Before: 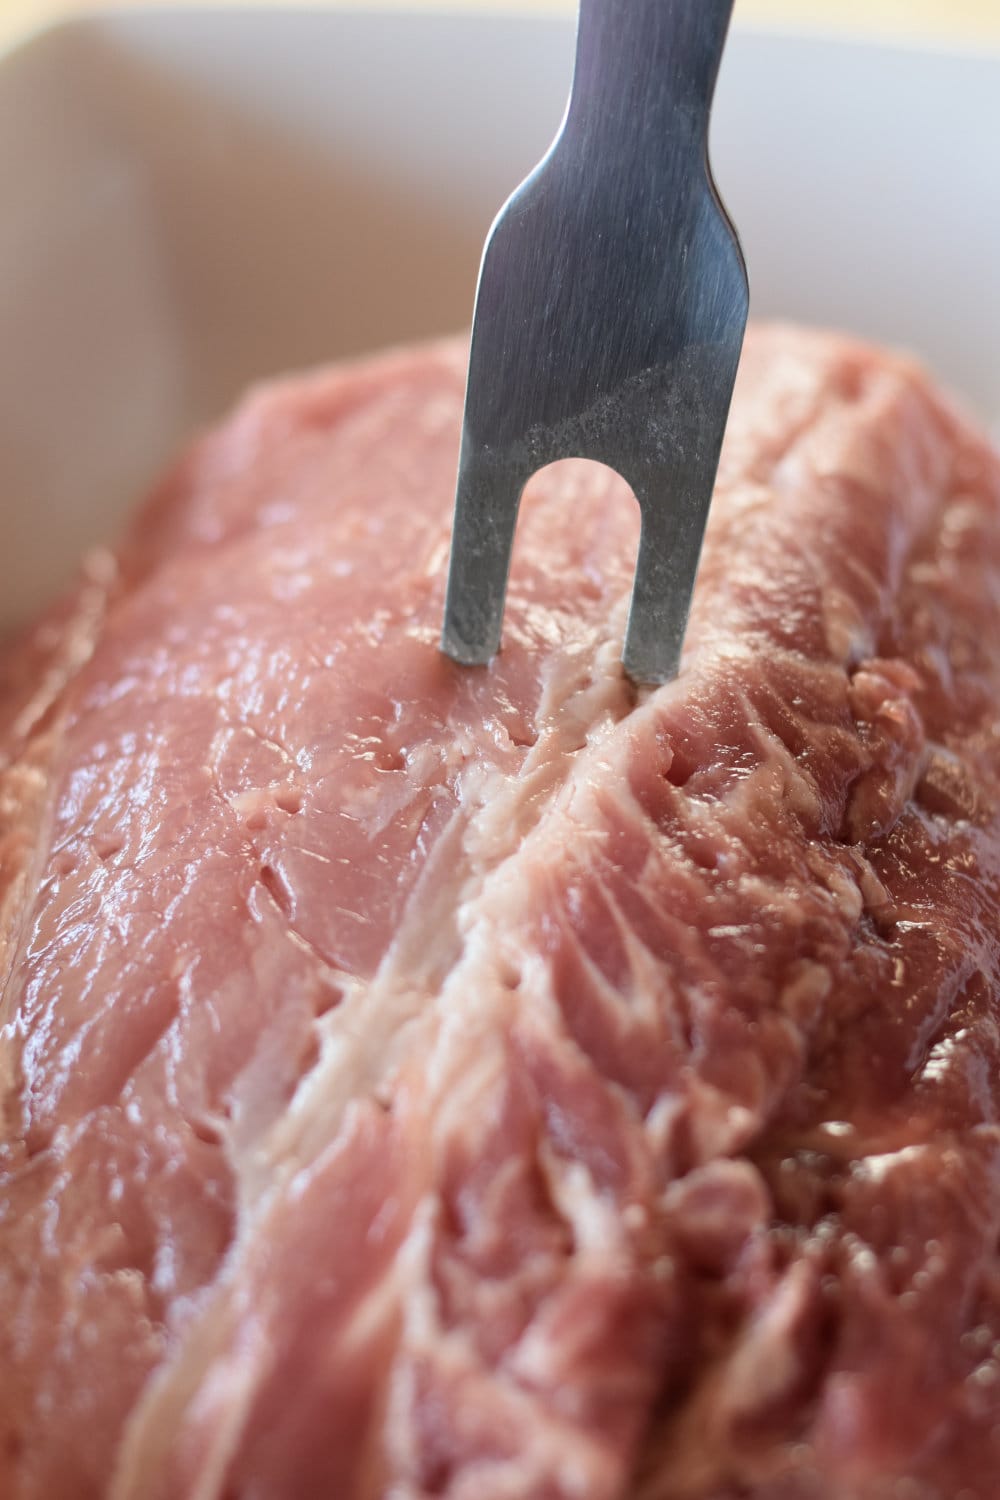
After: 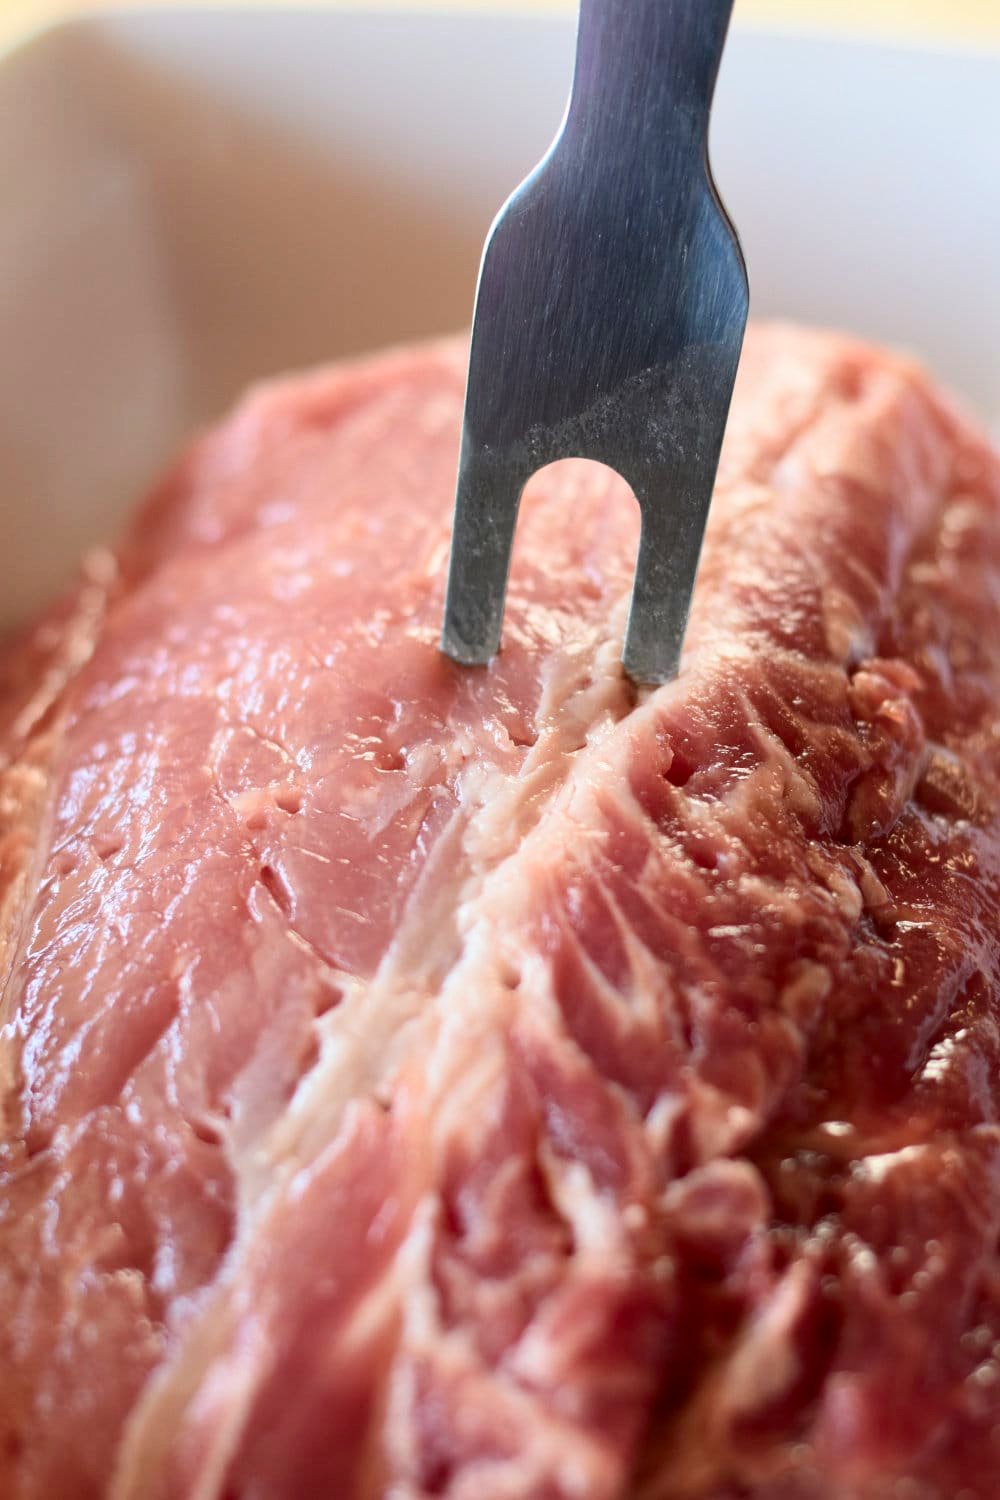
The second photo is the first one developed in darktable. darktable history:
levels: levels [0, 0.498, 1]
contrast brightness saturation: contrast 0.181, saturation 0.305
